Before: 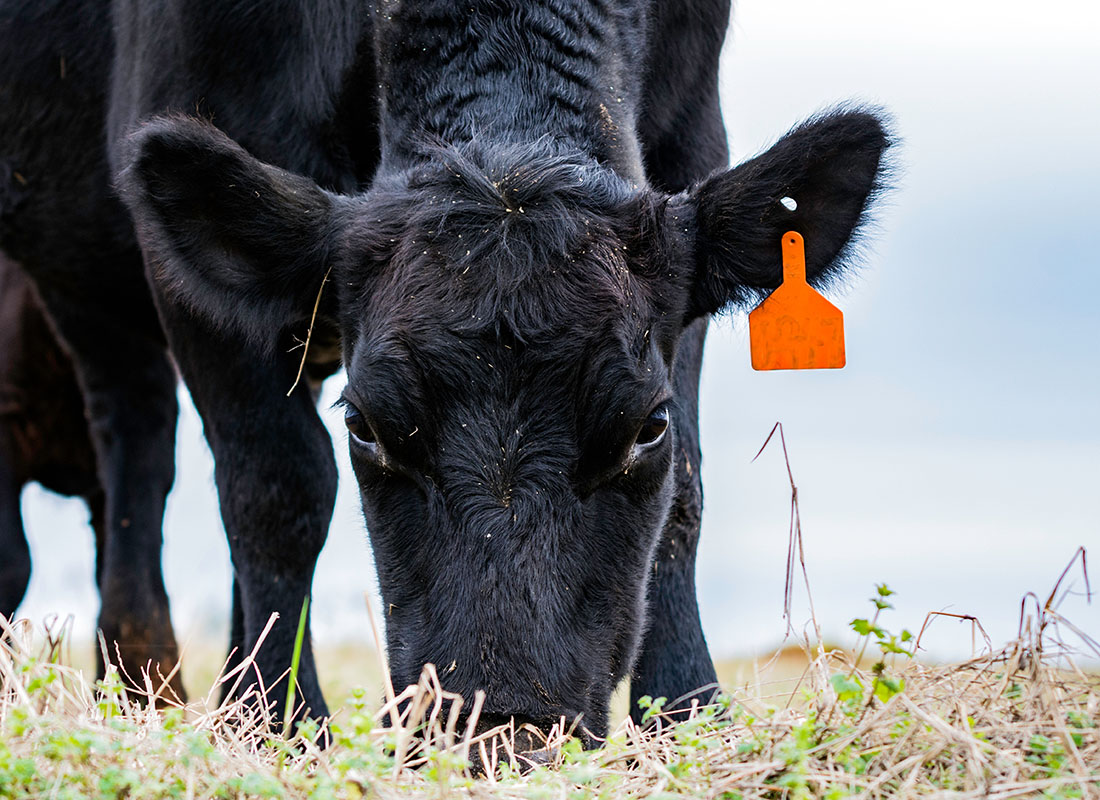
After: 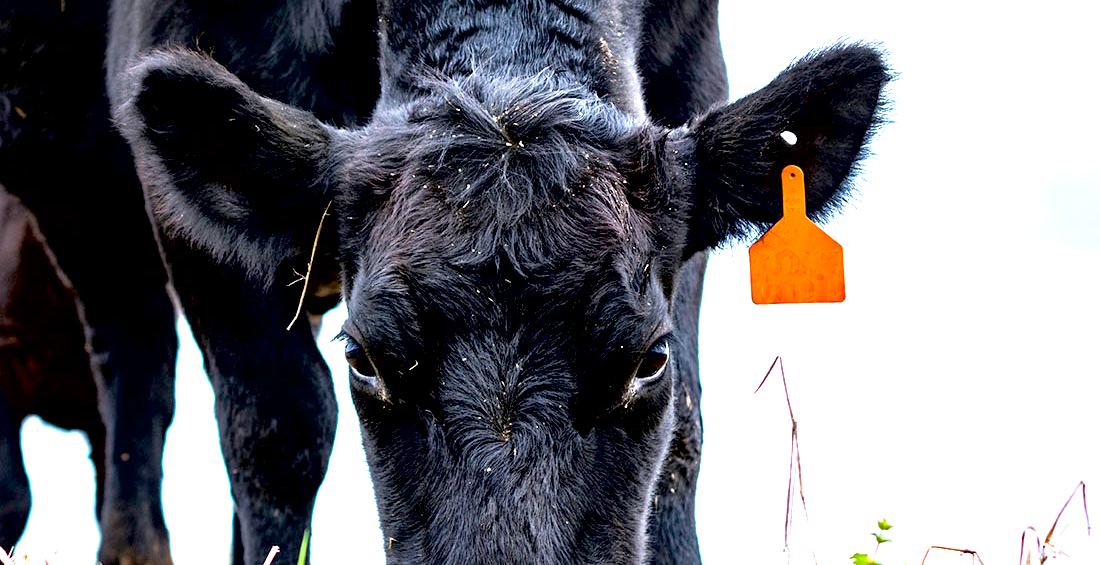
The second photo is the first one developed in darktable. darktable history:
crop and rotate: top 8.293%, bottom 20.996%
local contrast: mode bilateral grid, contrast 25, coarseness 47, detail 151%, midtone range 0.2
exposure: black level correction 0.008, exposure 0.979 EV, compensate highlight preservation false
